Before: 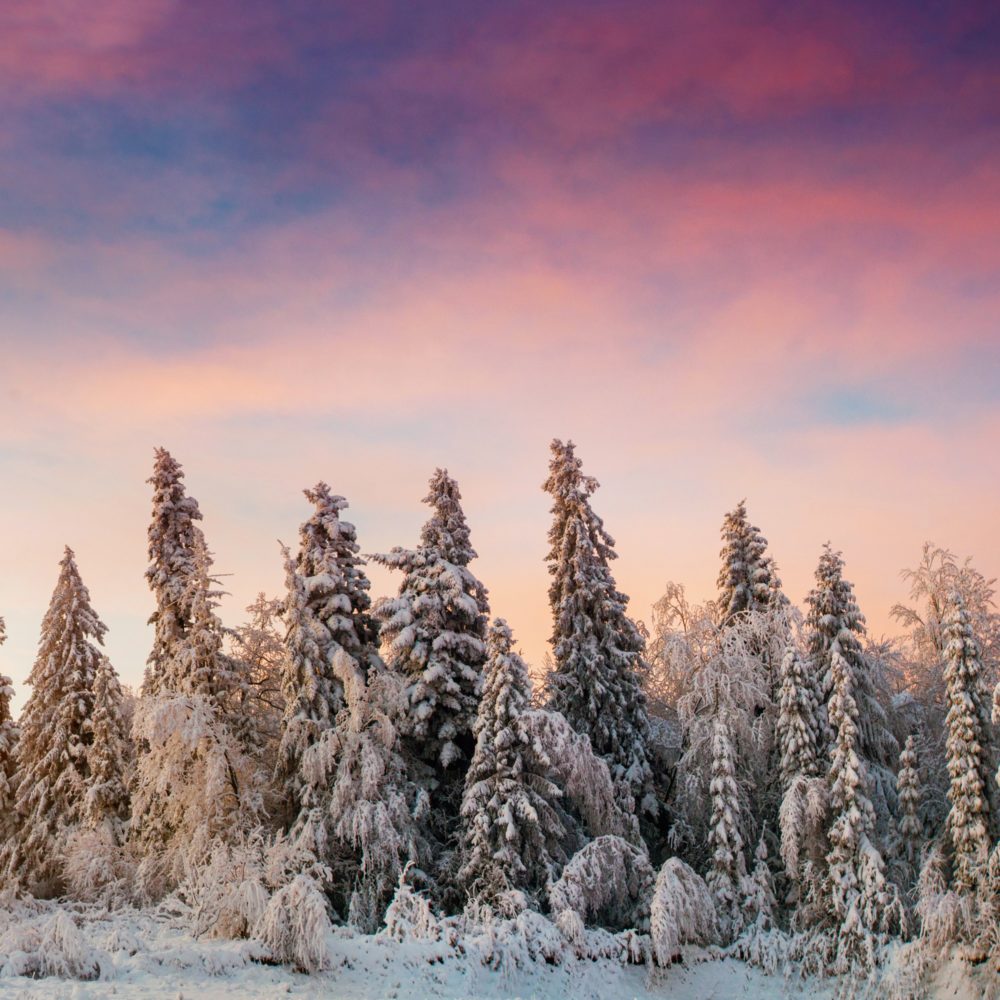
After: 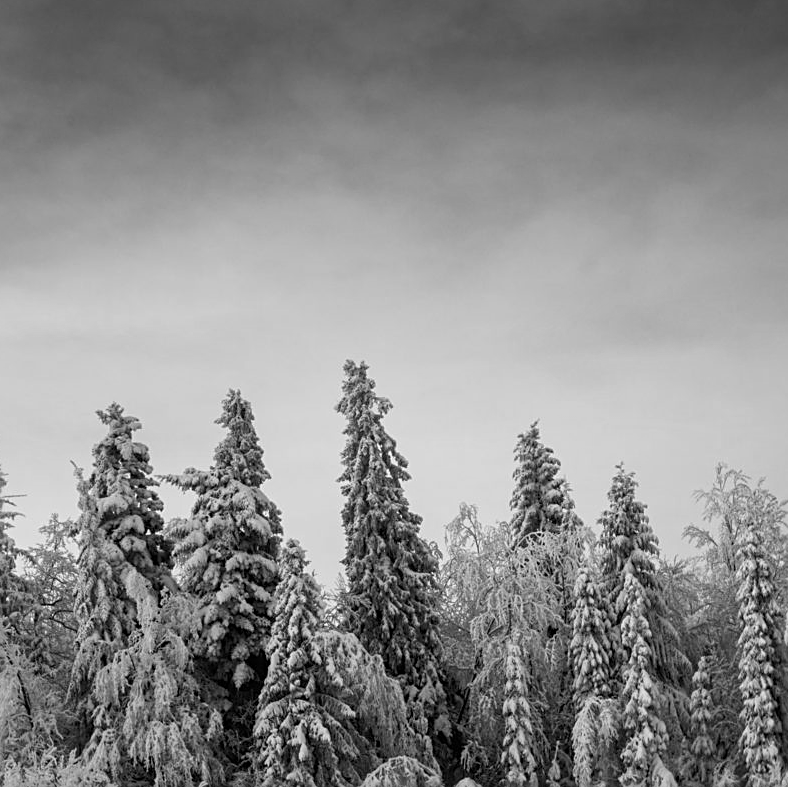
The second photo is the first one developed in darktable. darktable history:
monochrome: on, module defaults
crop and rotate: left 20.74%, top 7.912%, right 0.375%, bottom 13.378%
color correction: highlights a* 19.59, highlights b* 27.49, shadows a* 3.46, shadows b* -17.28, saturation 0.73
sharpen: on, module defaults
